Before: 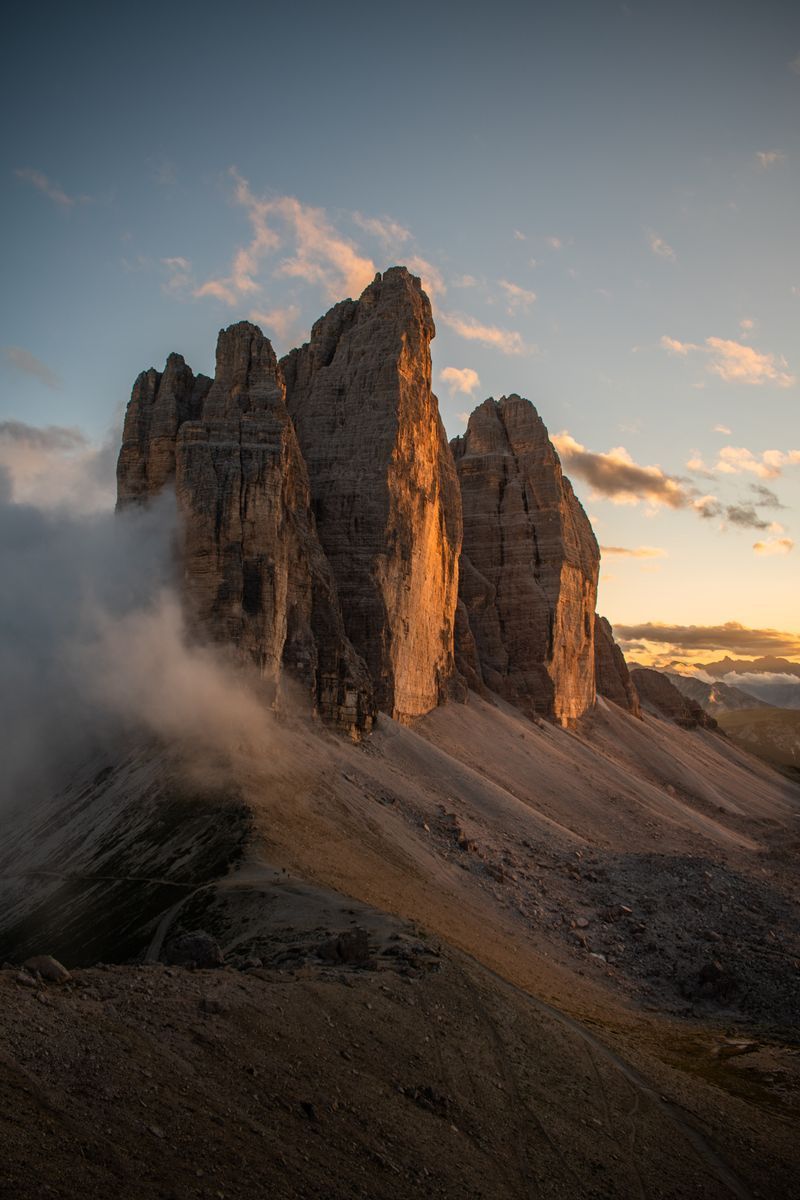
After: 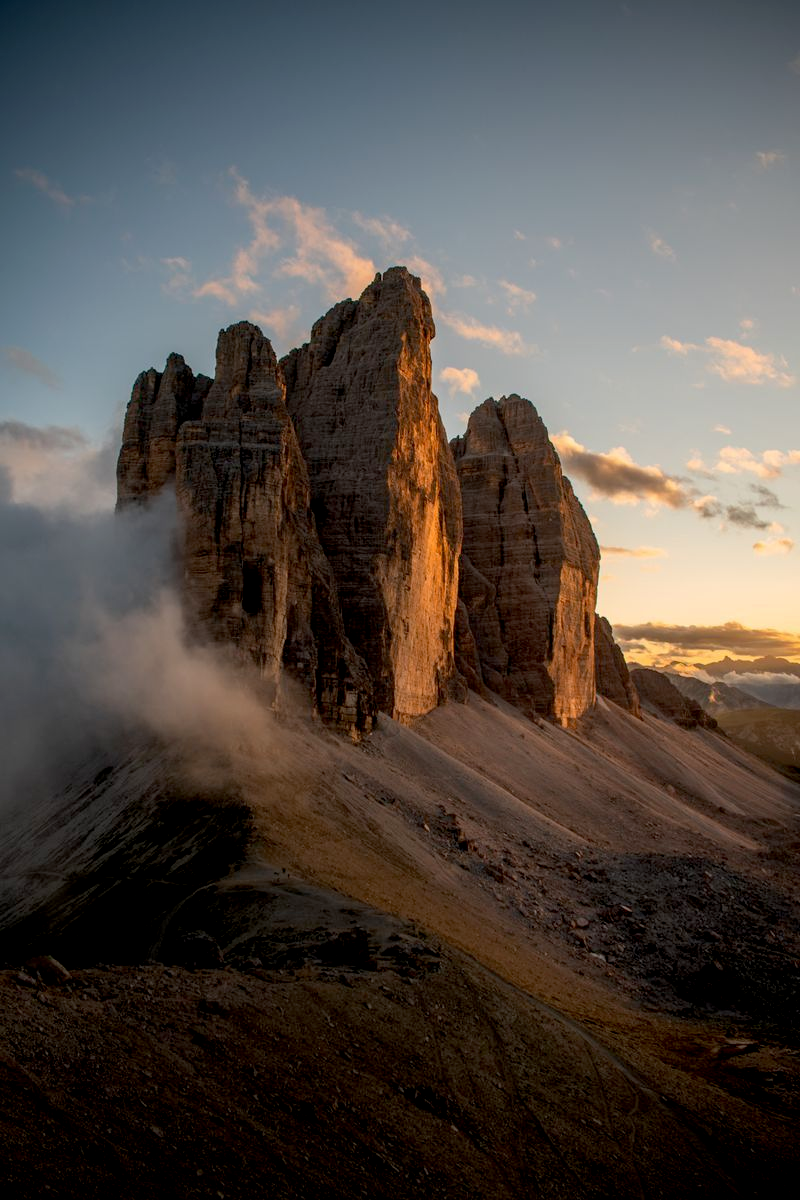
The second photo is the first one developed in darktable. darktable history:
exposure: black level correction 0.01, exposure 0.011 EV, compensate exposure bias true, compensate highlight preservation false
